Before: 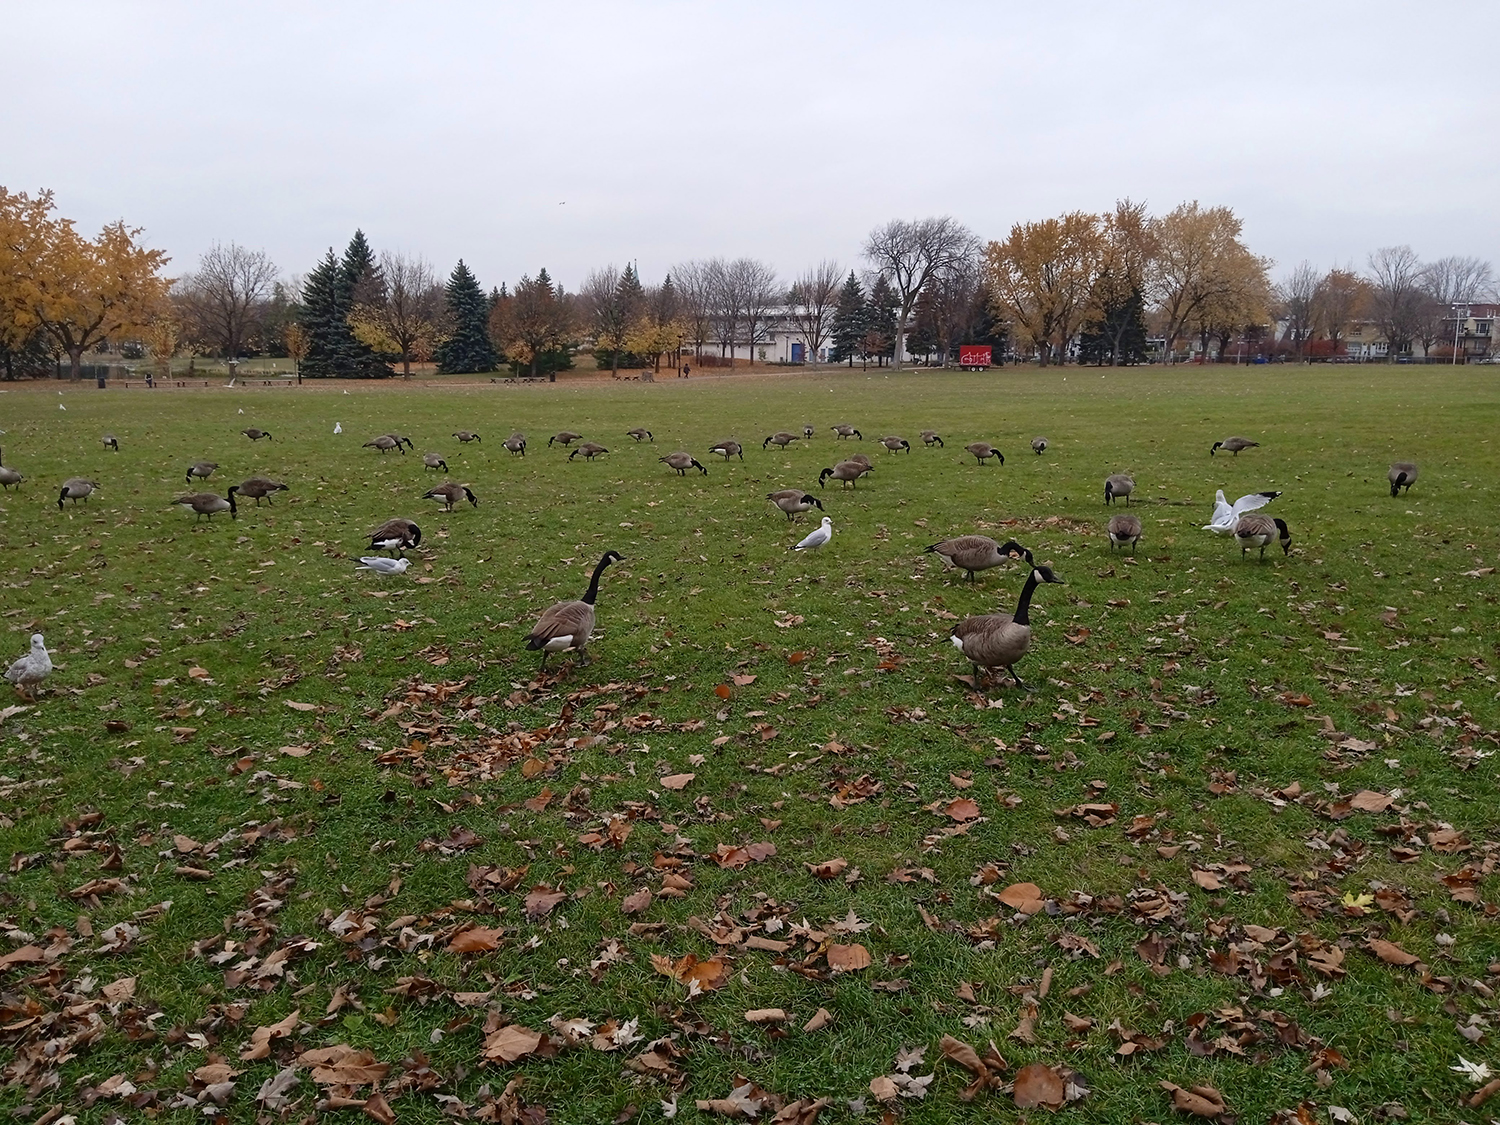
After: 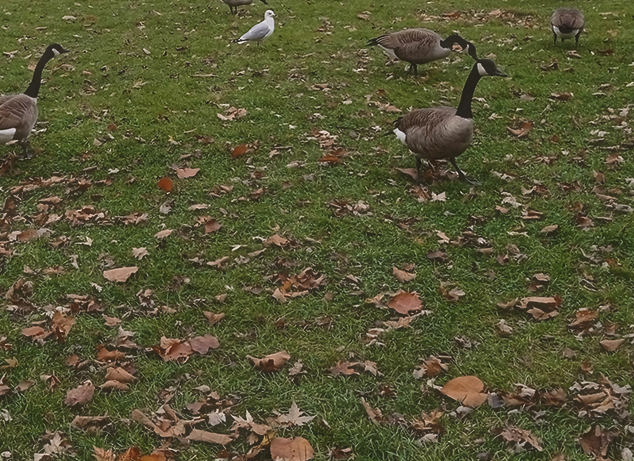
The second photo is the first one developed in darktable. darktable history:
crop: left 37.189%, top 45.134%, right 20.503%, bottom 13.816%
haze removal: strength -0.087, distance 0.355, compatibility mode true, adaptive false
tone equalizer: -8 EV -1.85 EV, -7 EV -1.14 EV, -6 EV -1.6 EV
